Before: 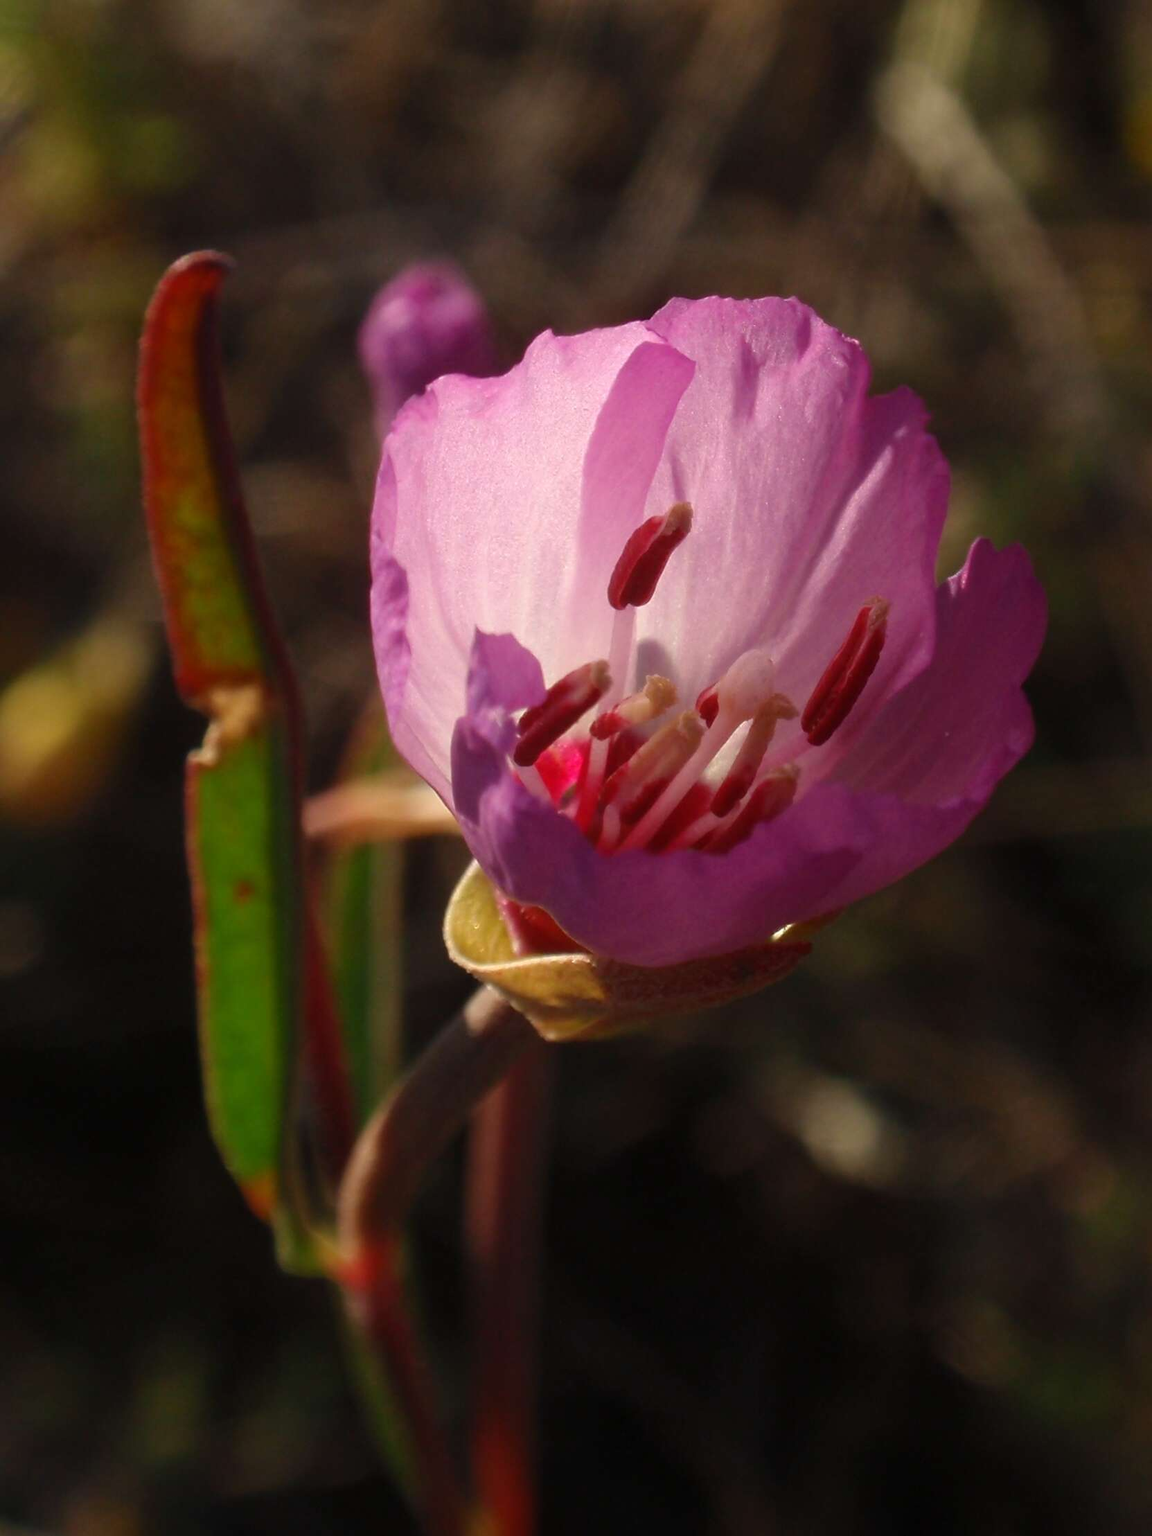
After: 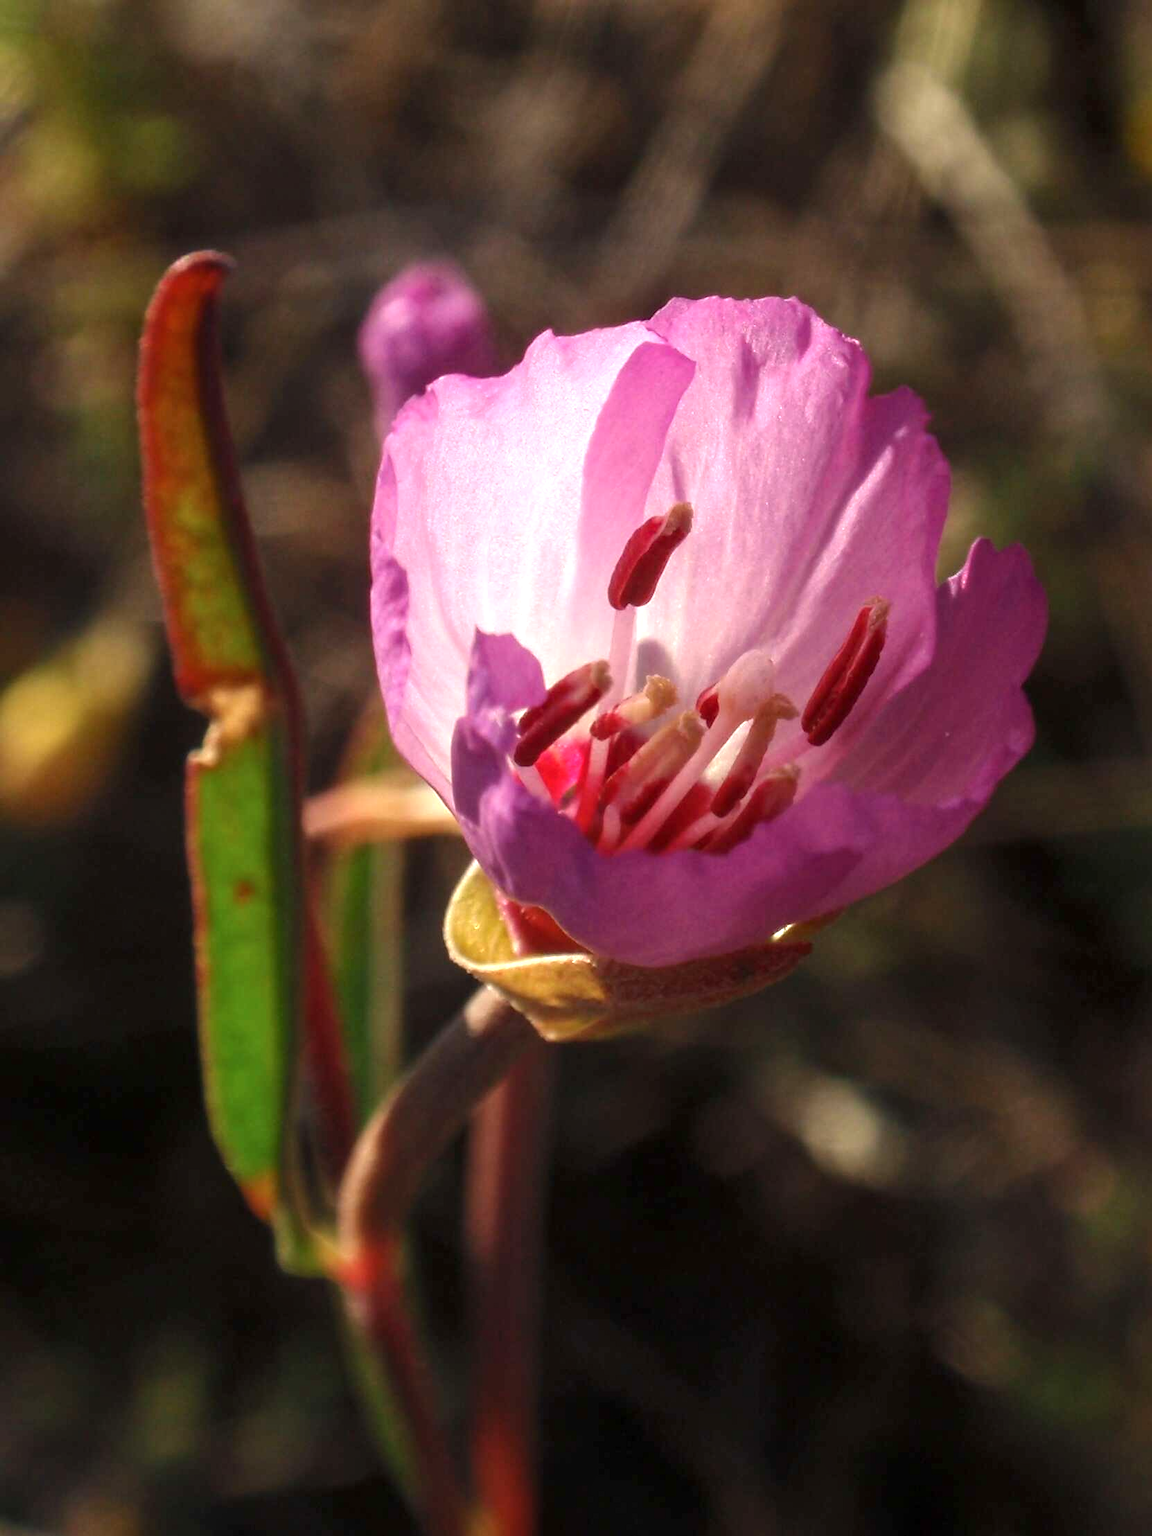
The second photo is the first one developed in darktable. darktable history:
exposure: black level correction 0, exposure 0.695 EV, compensate highlight preservation false
local contrast: on, module defaults
